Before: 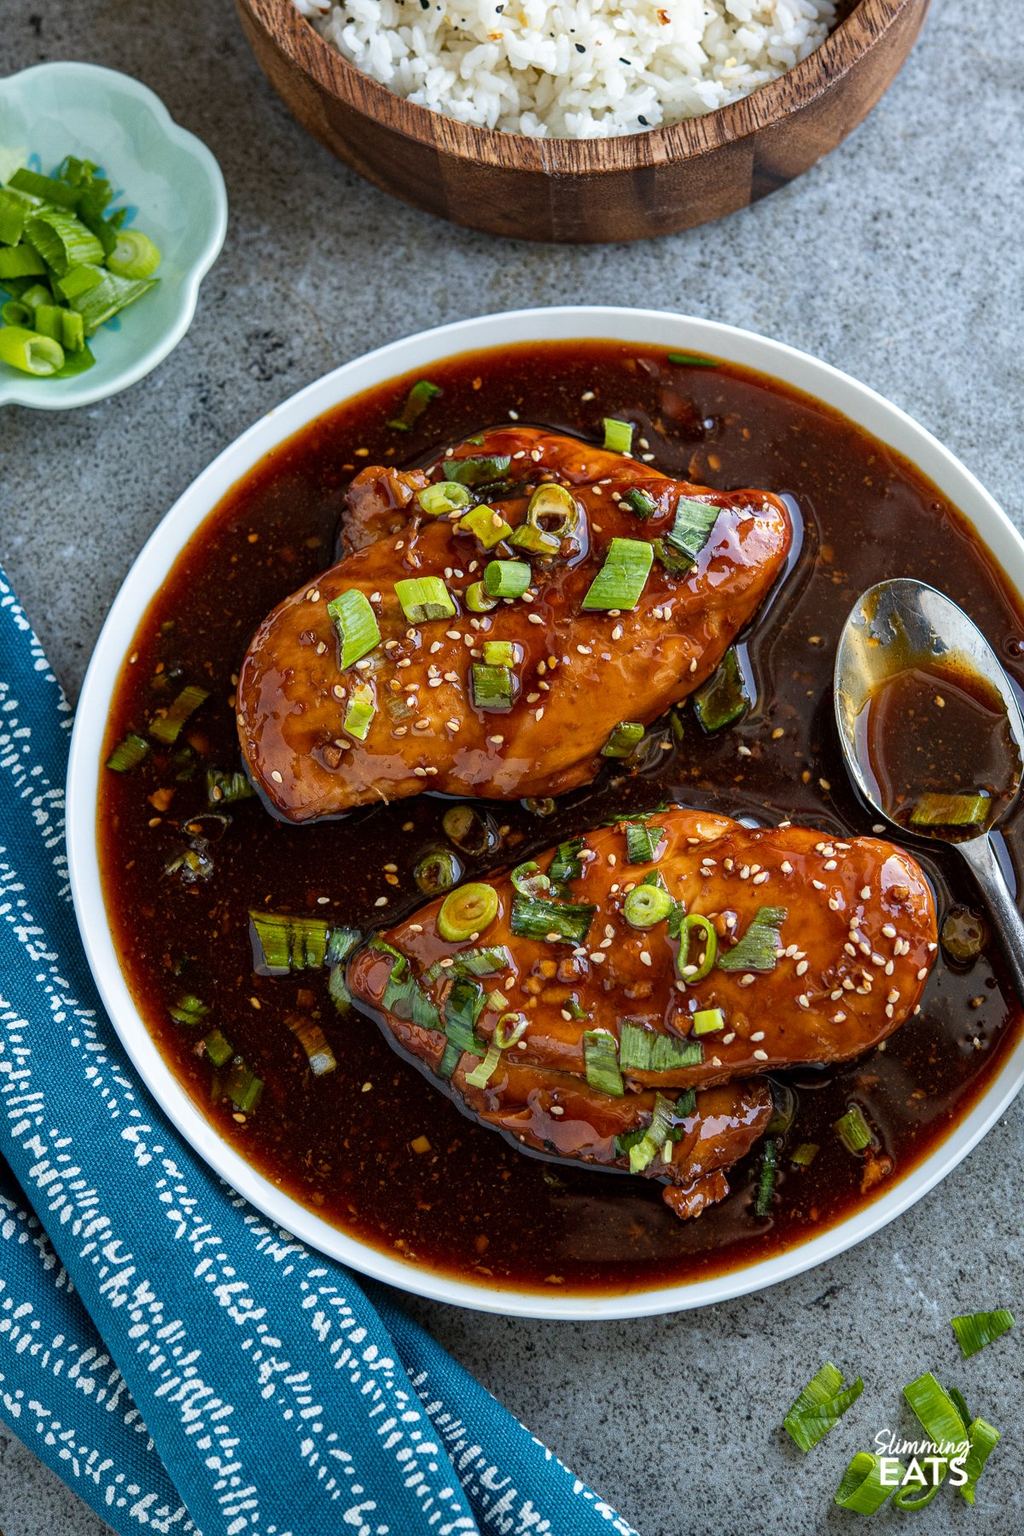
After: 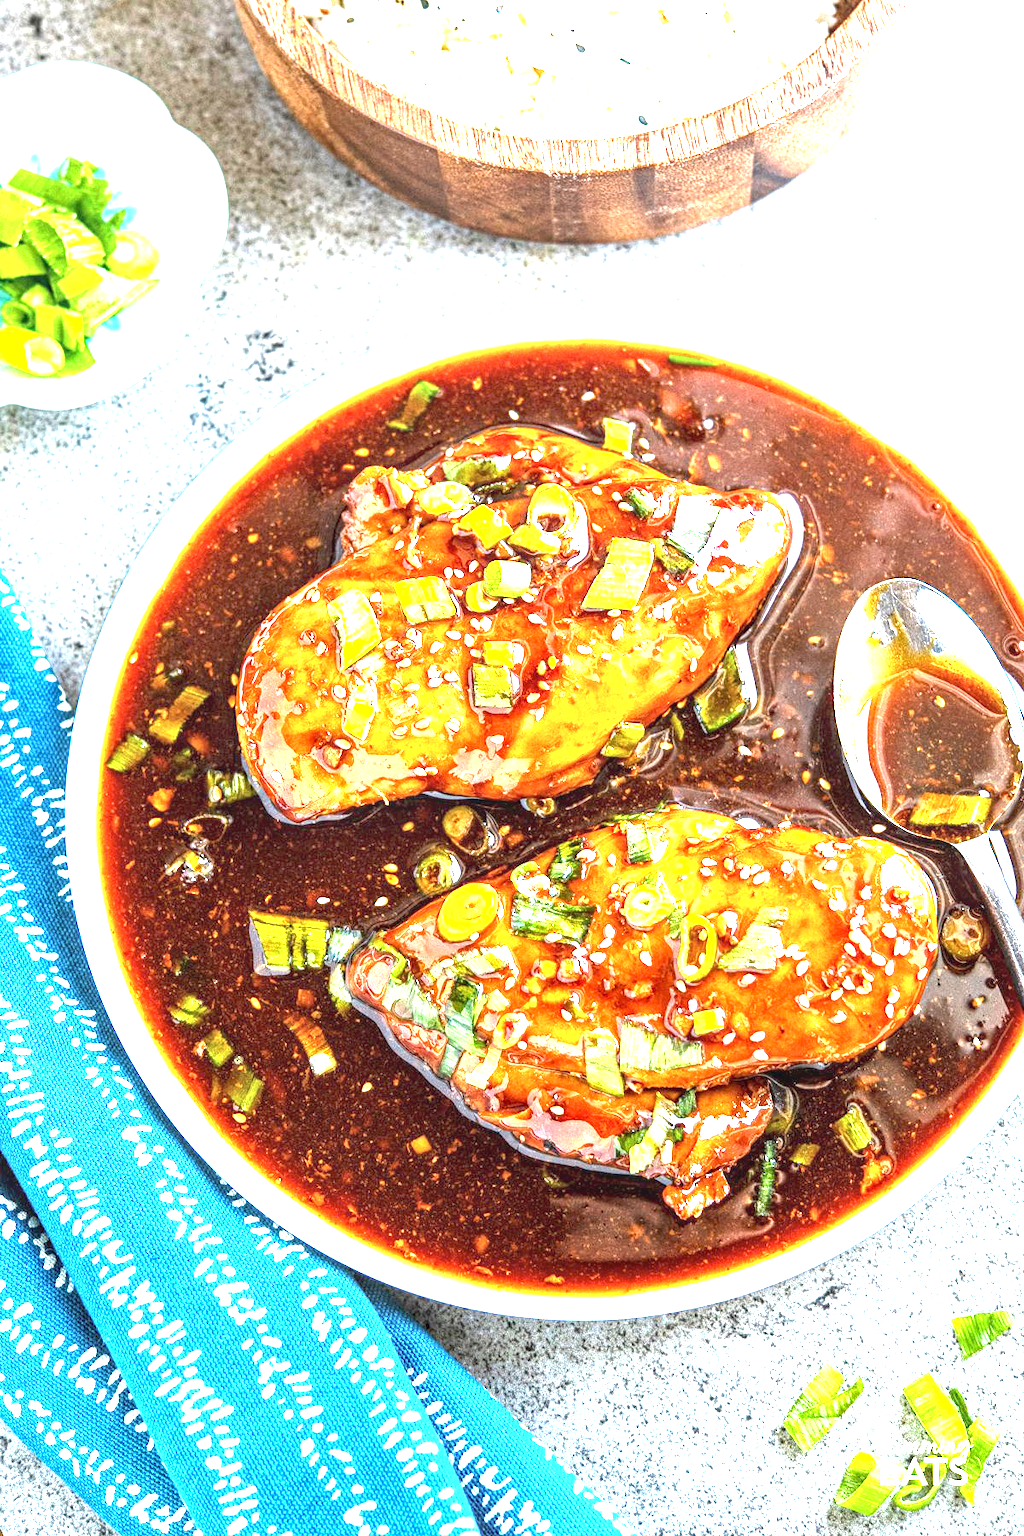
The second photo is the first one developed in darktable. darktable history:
exposure: exposure 3 EV, compensate highlight preservation false
local contrast: detail 130%
